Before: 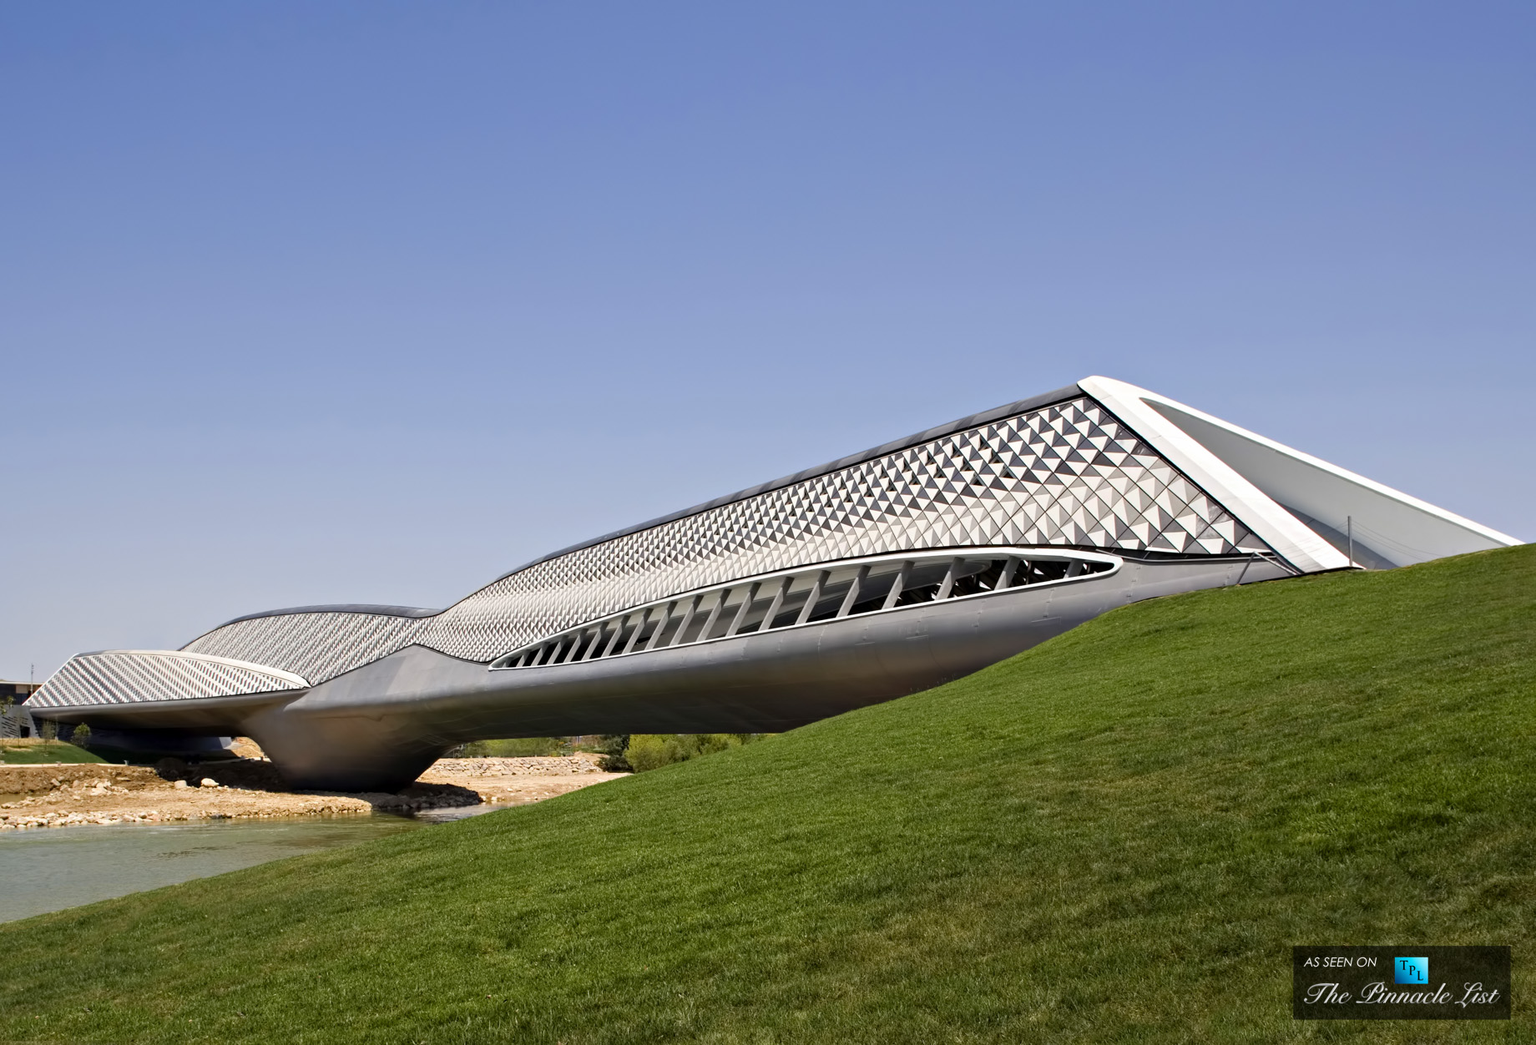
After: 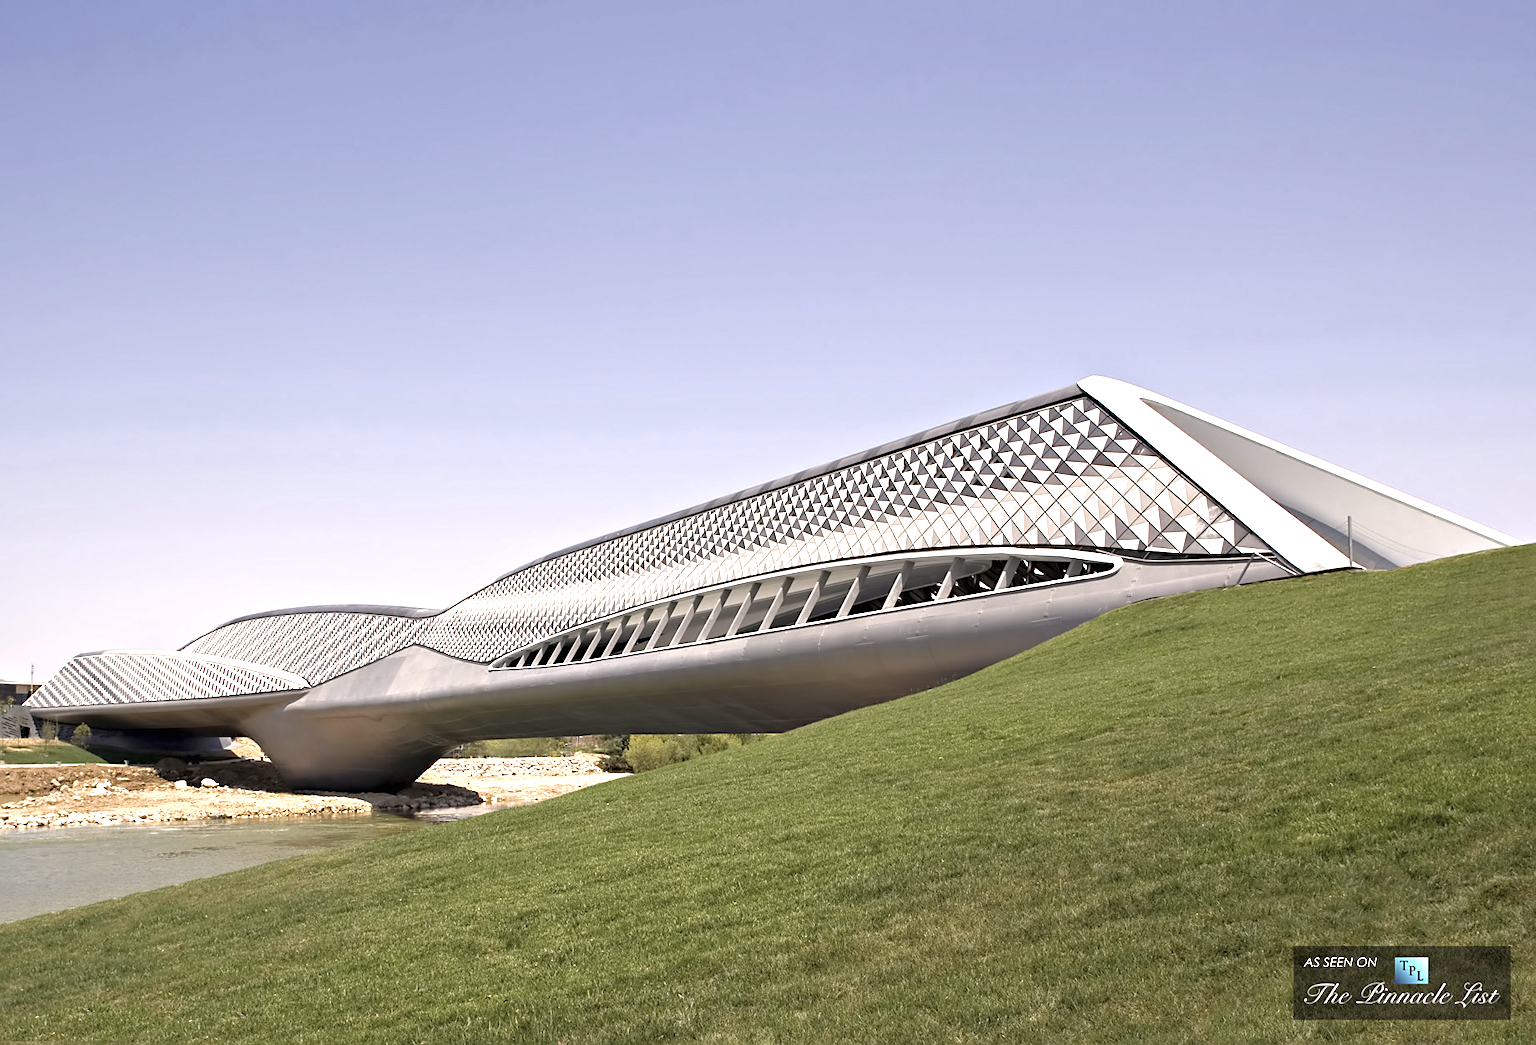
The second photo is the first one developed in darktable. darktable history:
exposure: black level correction 0, exposure 1.2 EV, compensate highlight preservation false
sharpen: radius 1.911, amount 0.404, threshold 1.718
color correction: highlights a* 5.6, highlights b* 5.22, saturation 0.653
tone equalizer: -8 EV 0.239 EV, -7 EV 0.443 EV, -6 EV 0.446 EV, -5 EV 0.283 EV, -3 EV -0.271 EV, -2 EV -0.42 EV, -1 EV -0.43 EV, +0 EV -0.252 EV, edges refinement/feathering 500, mask exposure compensation -1.57 EV, preserve details no
